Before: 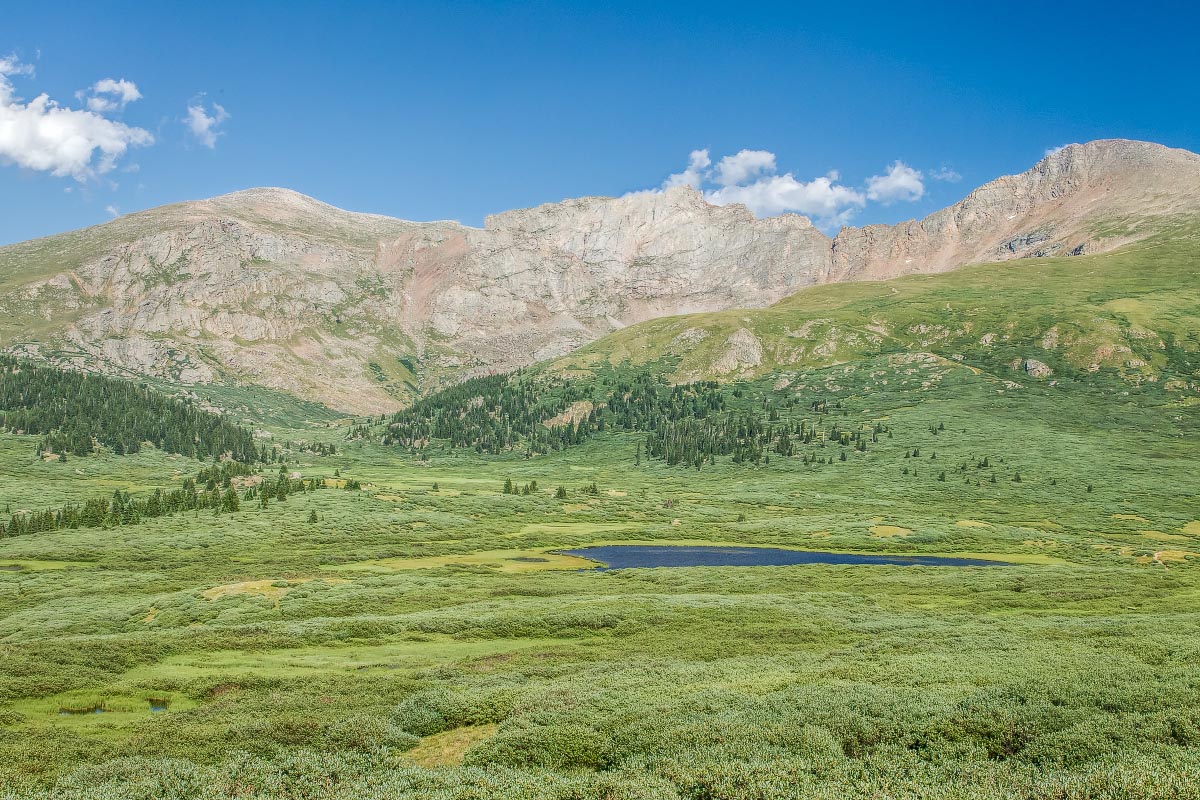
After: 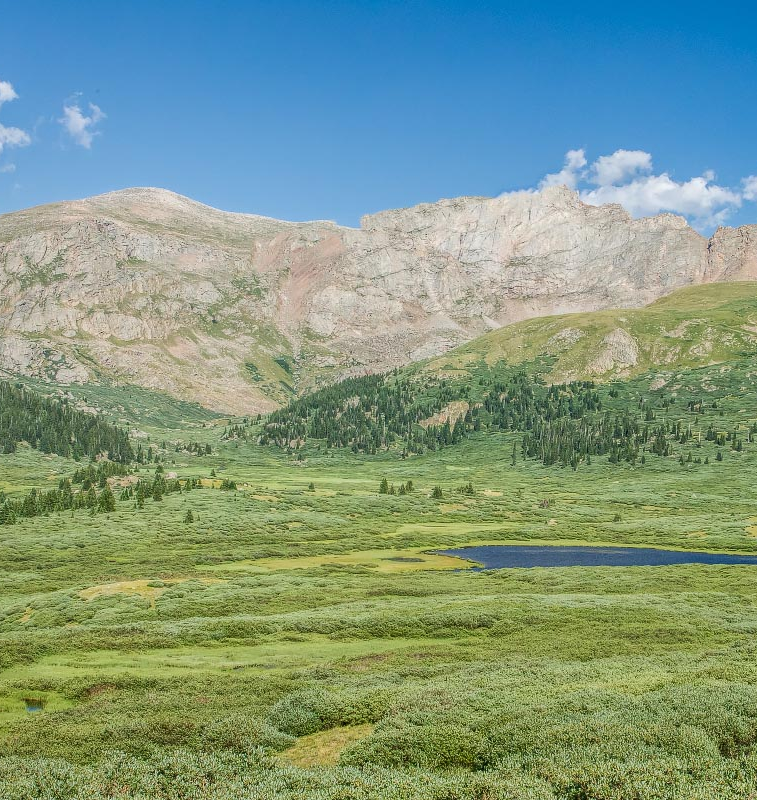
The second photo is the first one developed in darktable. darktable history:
crop: left 10.402%, right 26.477%
sharpen: radius 2.913, amount 0.855, threshold 47.365
